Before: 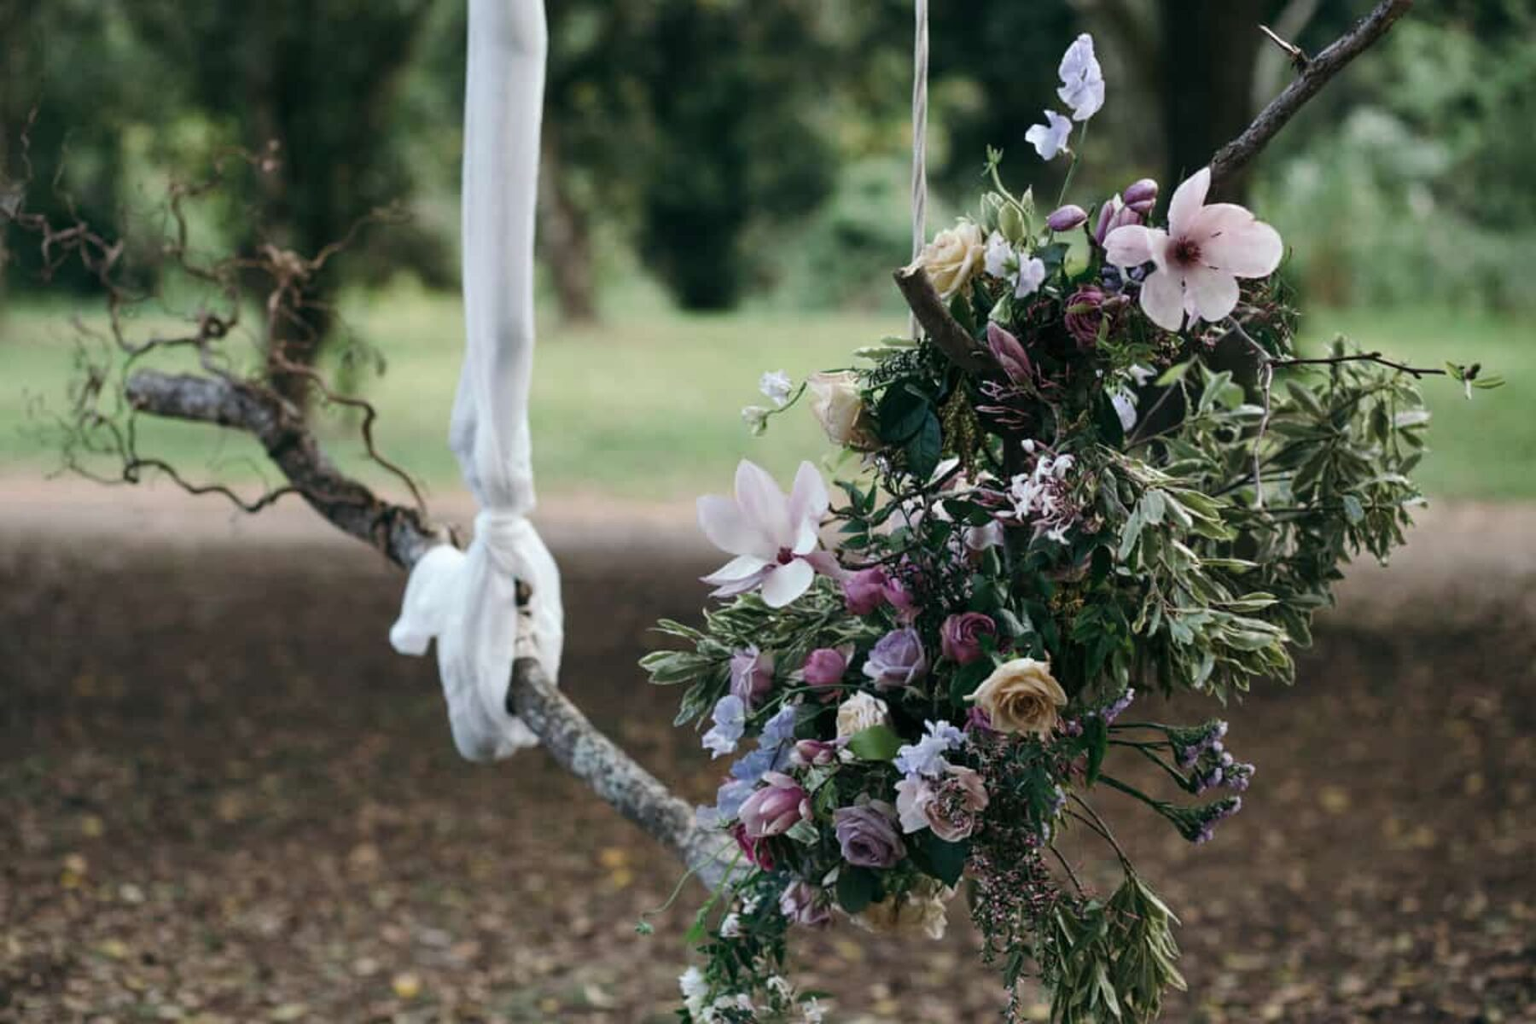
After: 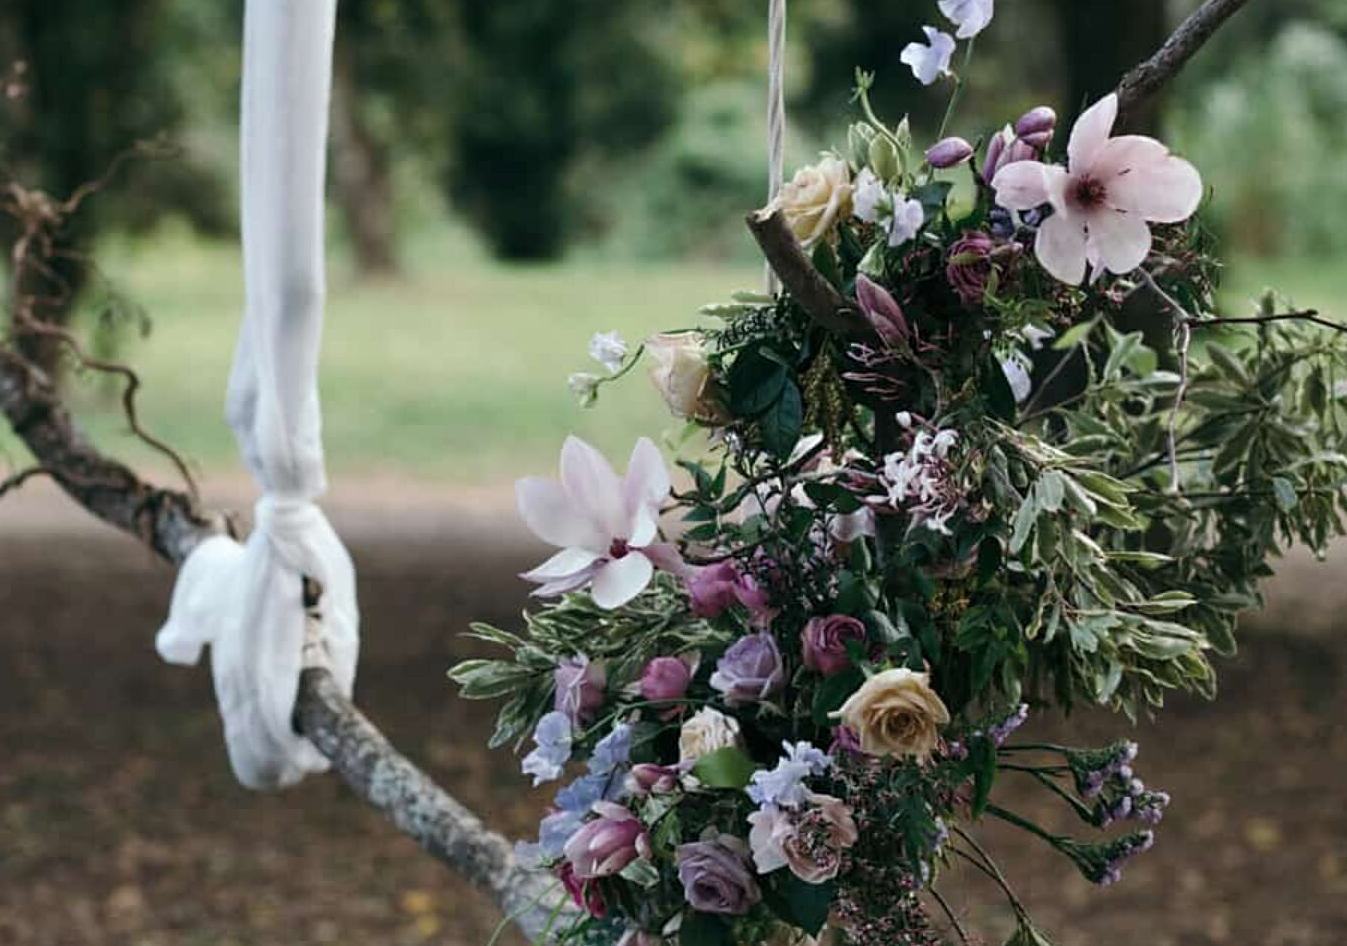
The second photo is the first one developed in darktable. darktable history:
crop: left 16.768%, top 8.653%, right 8.362%, bottom 12.485%
sharpen: amount 0.2
